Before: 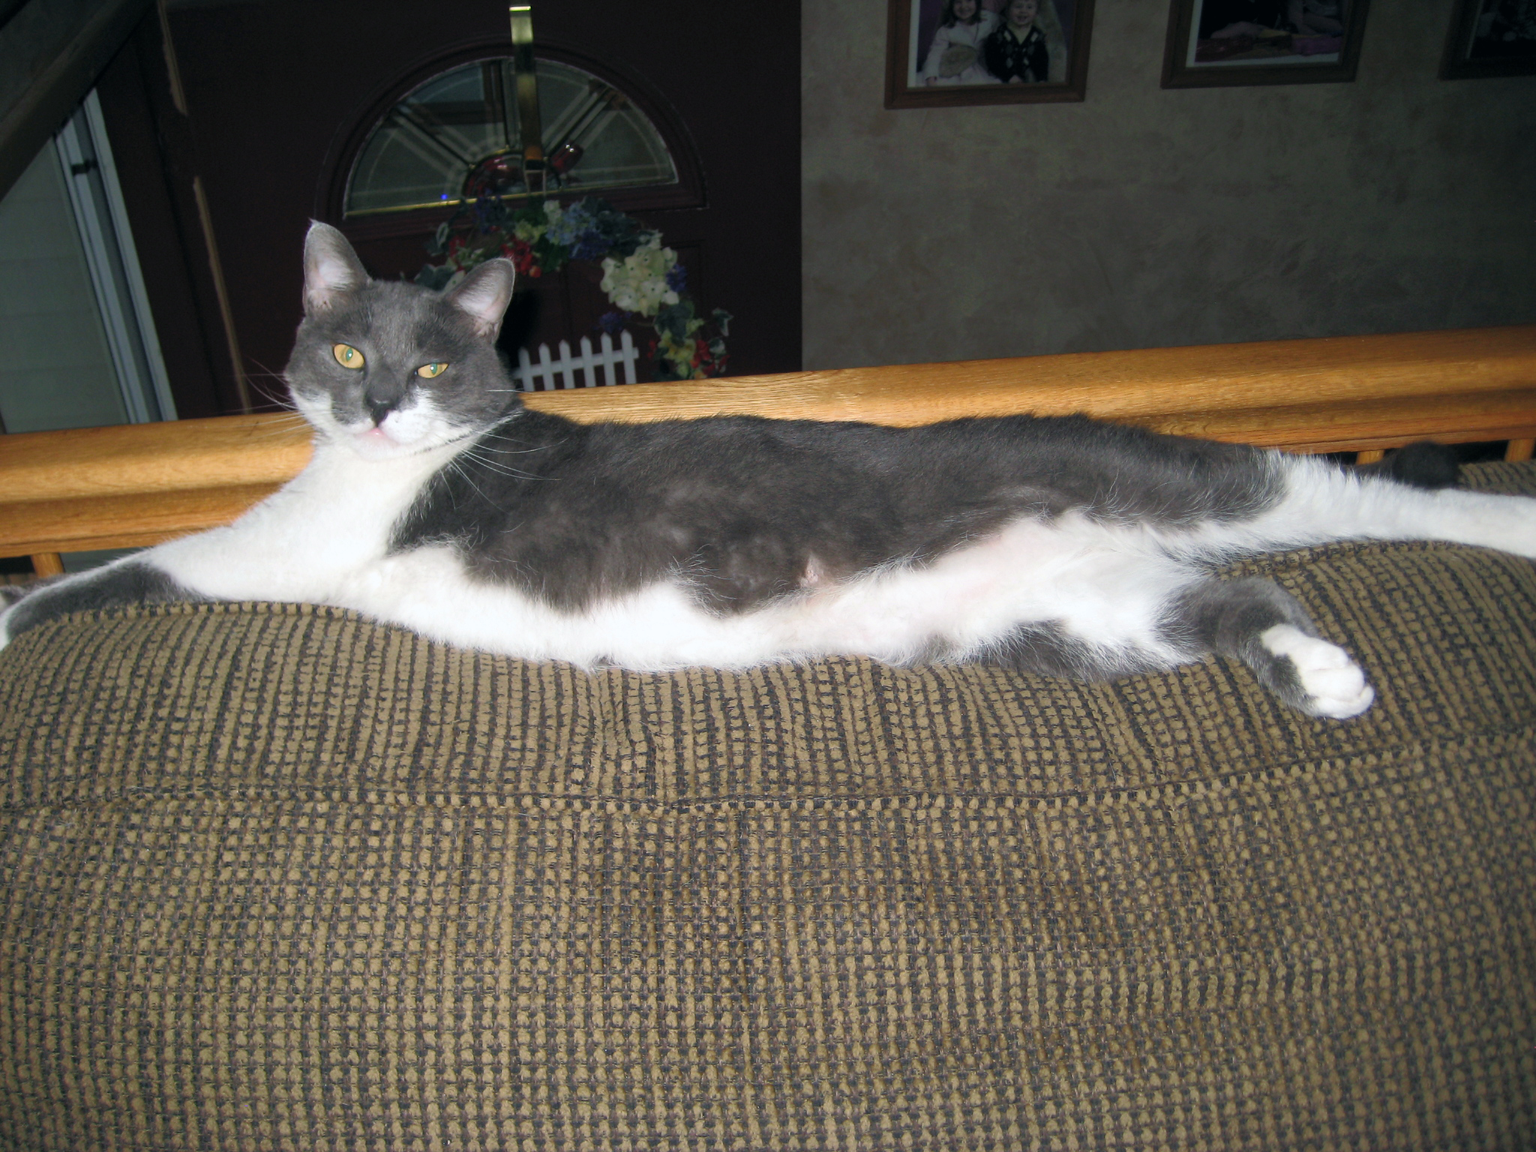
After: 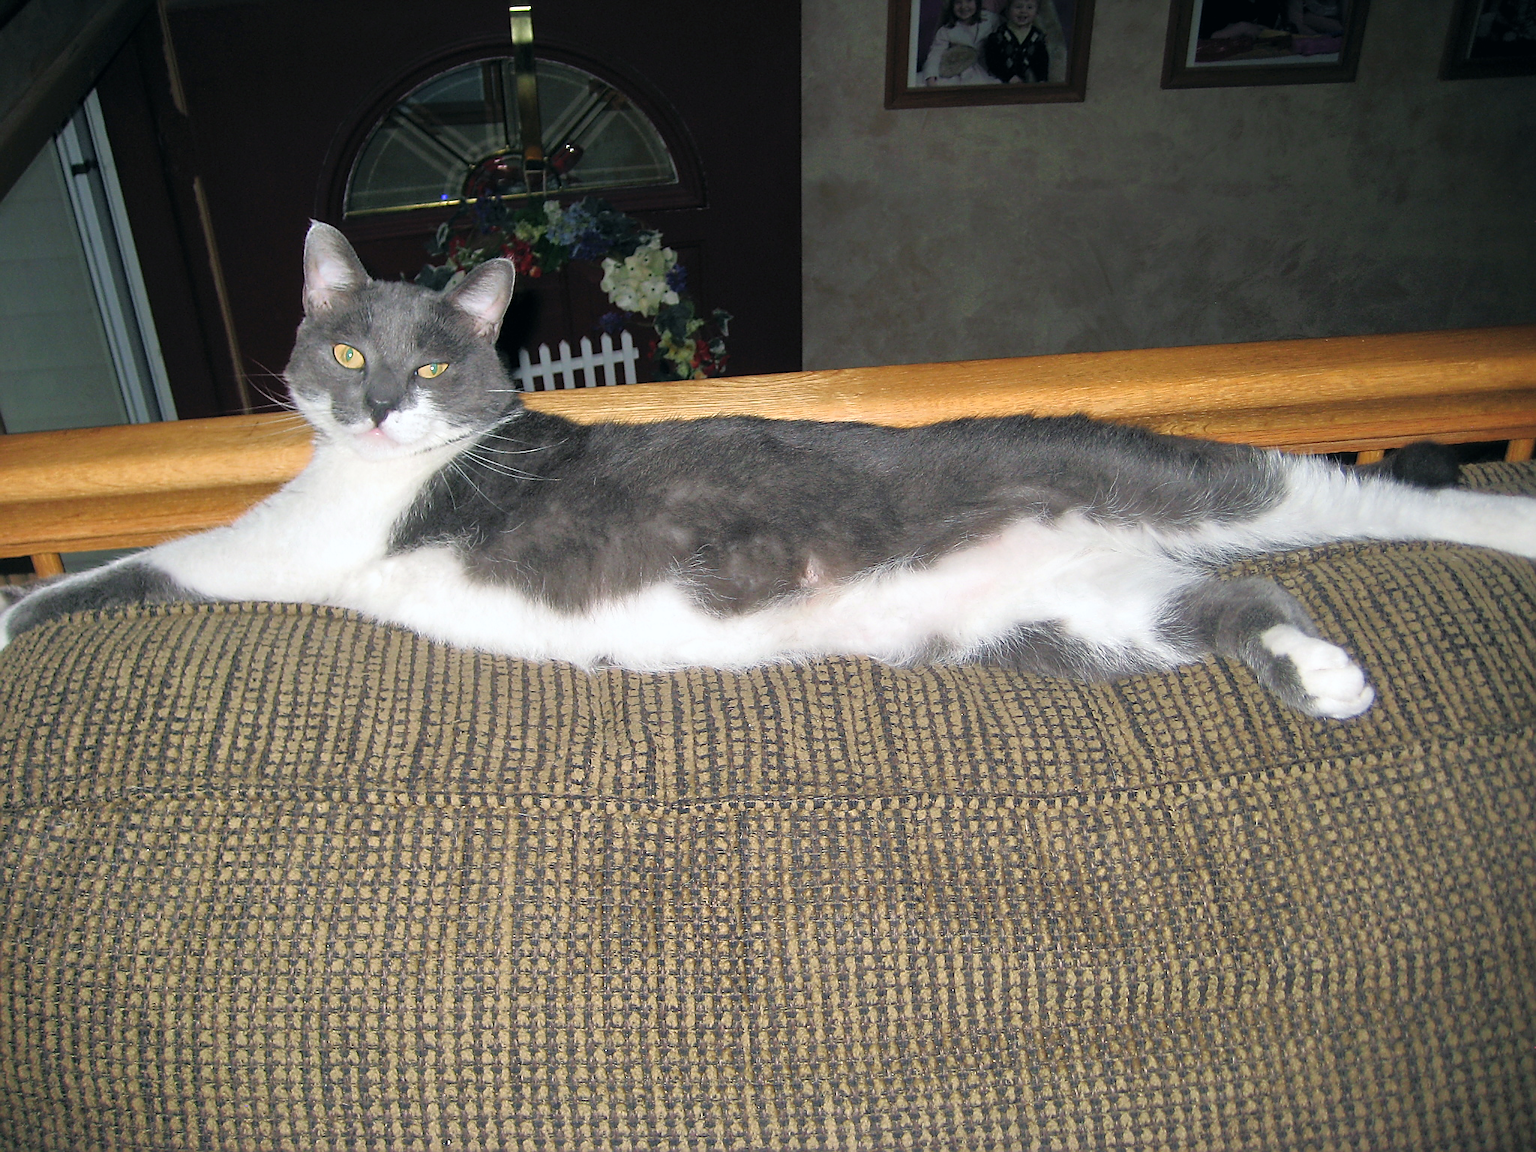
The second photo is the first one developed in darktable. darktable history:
contrast brightness saturation: contrast 0.05
tone equalizer: -8 EV 0.001 EV, -7 EV -0.004 EV, -6 EV 0.009 EV, -5 EV 0.032 EV, -4 EV 0.276 EV, -3 EV 0.644 EV, -2 EV 0.584 EV, -1 EV 0.187 EV, +0 EV 0.024 EV
sharpen: radius 1.4, amount 1.25, threshold 0.7
